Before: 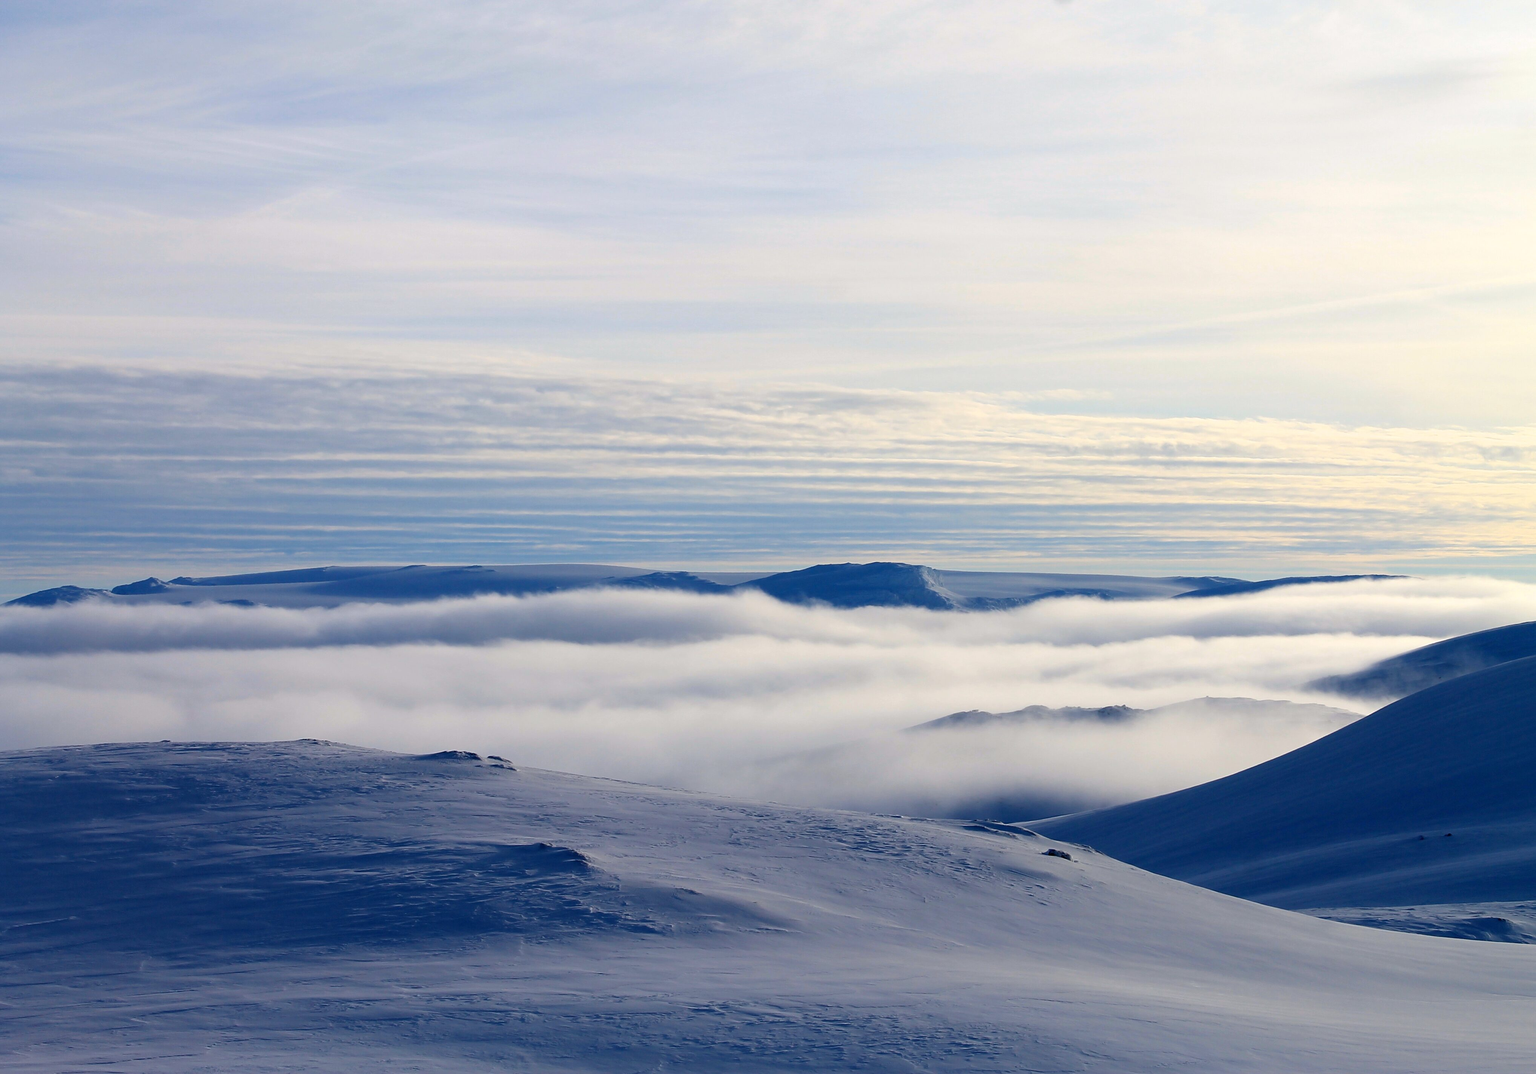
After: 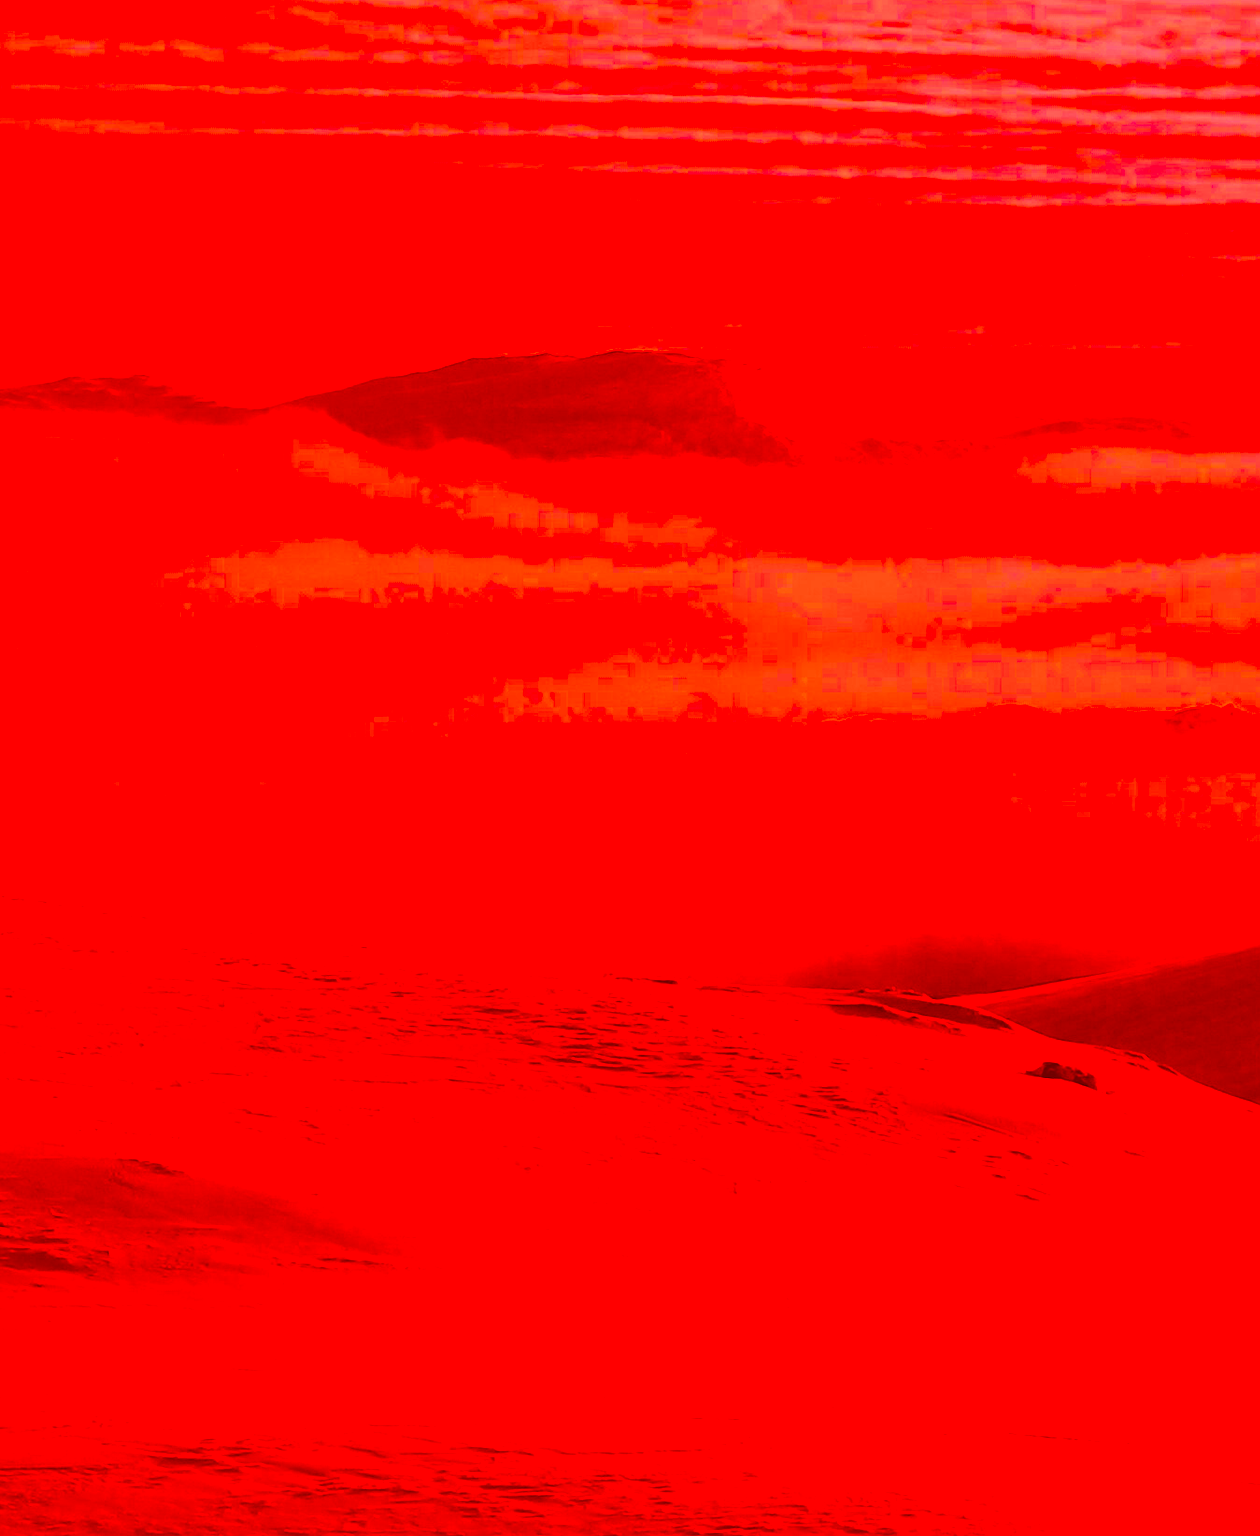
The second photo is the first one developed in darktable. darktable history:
crop: left 40.878%, top 39.176%, right 25.993%, bottom 3.081%
color correction: highlights a* -39.68, highlights b* -40, shadows a* -40, shadows b* -40, saturation -3
